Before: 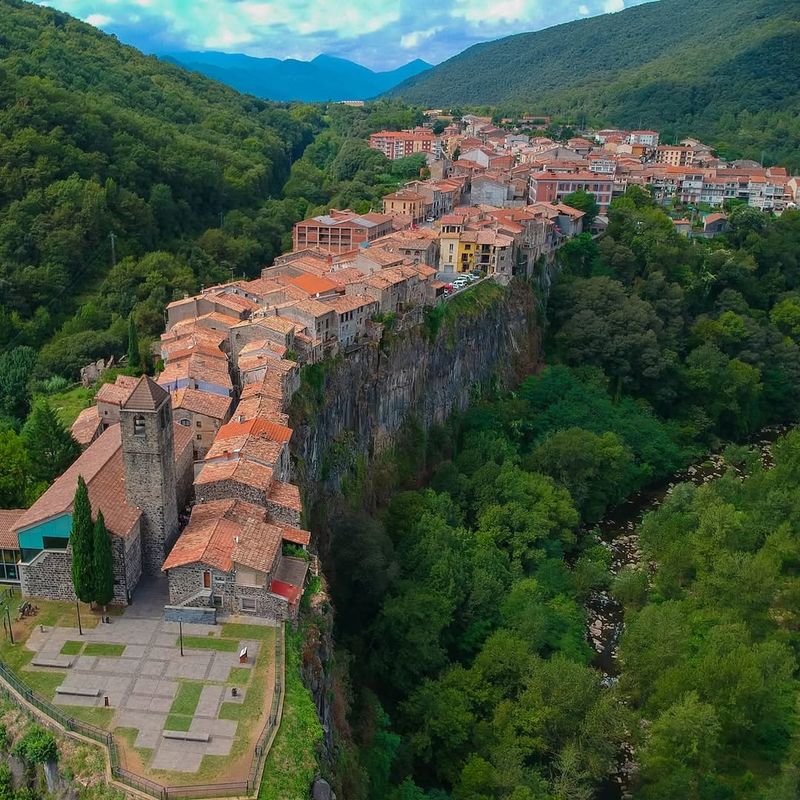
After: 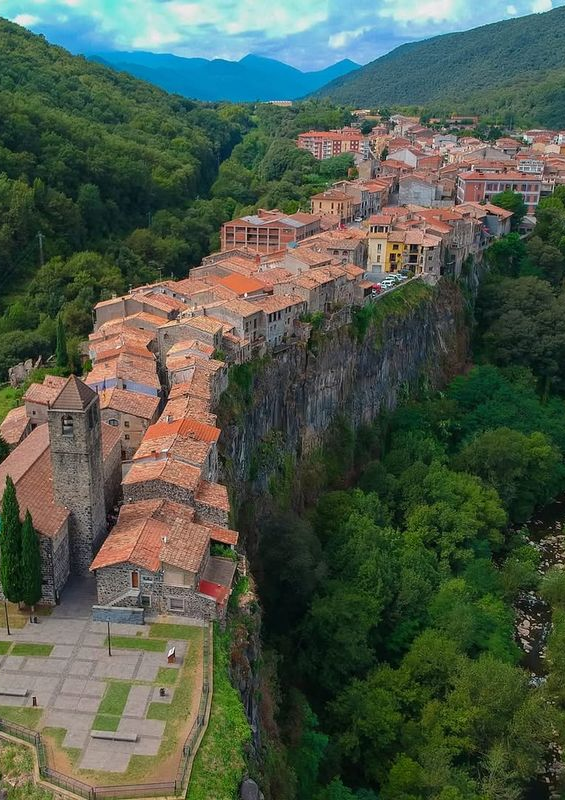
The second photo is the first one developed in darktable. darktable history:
crop and rotate: left 9.028%, right 20.263%
